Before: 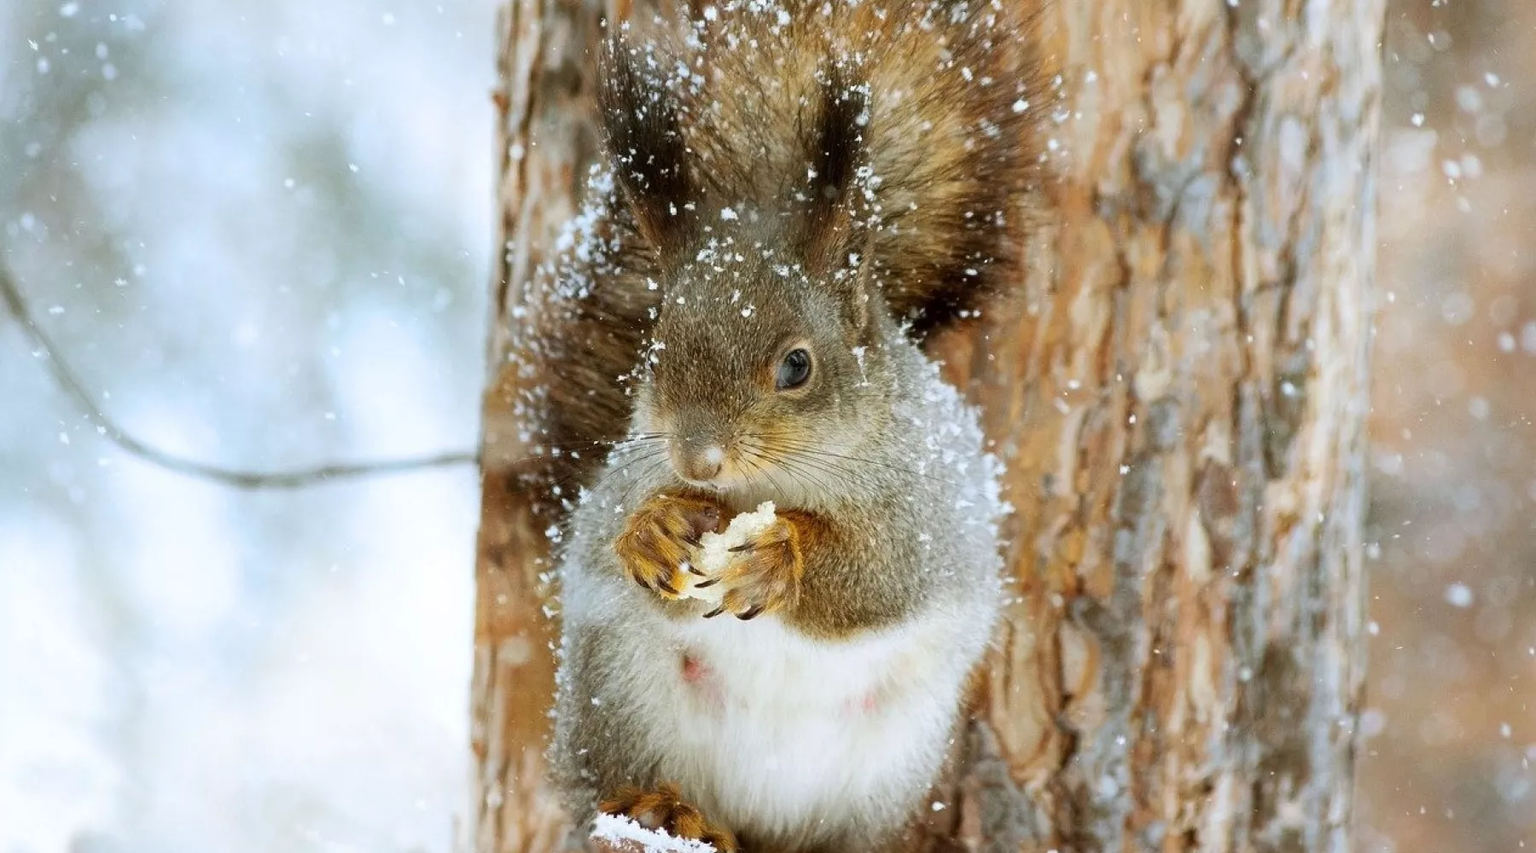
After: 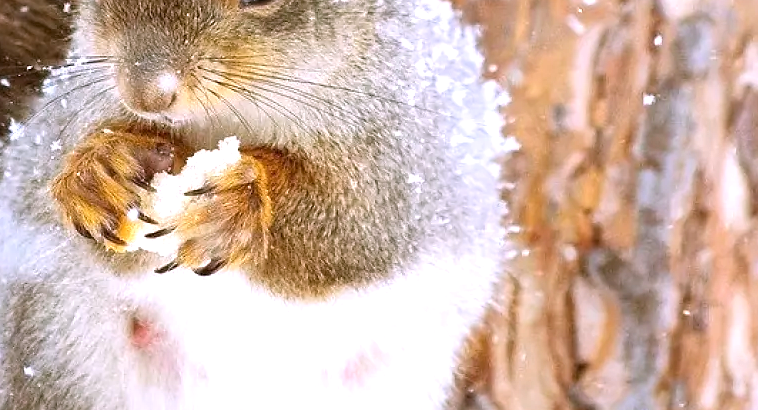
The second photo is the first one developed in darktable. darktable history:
exposure: exposure 0.556 EV, compensate highlight preservation false
crop: left 37.221%, top 45.169%, right 20.63%, bottom 13.777%
sharpen: radius 1, threshold 1
white balance: red 1.066, blue 1.119
